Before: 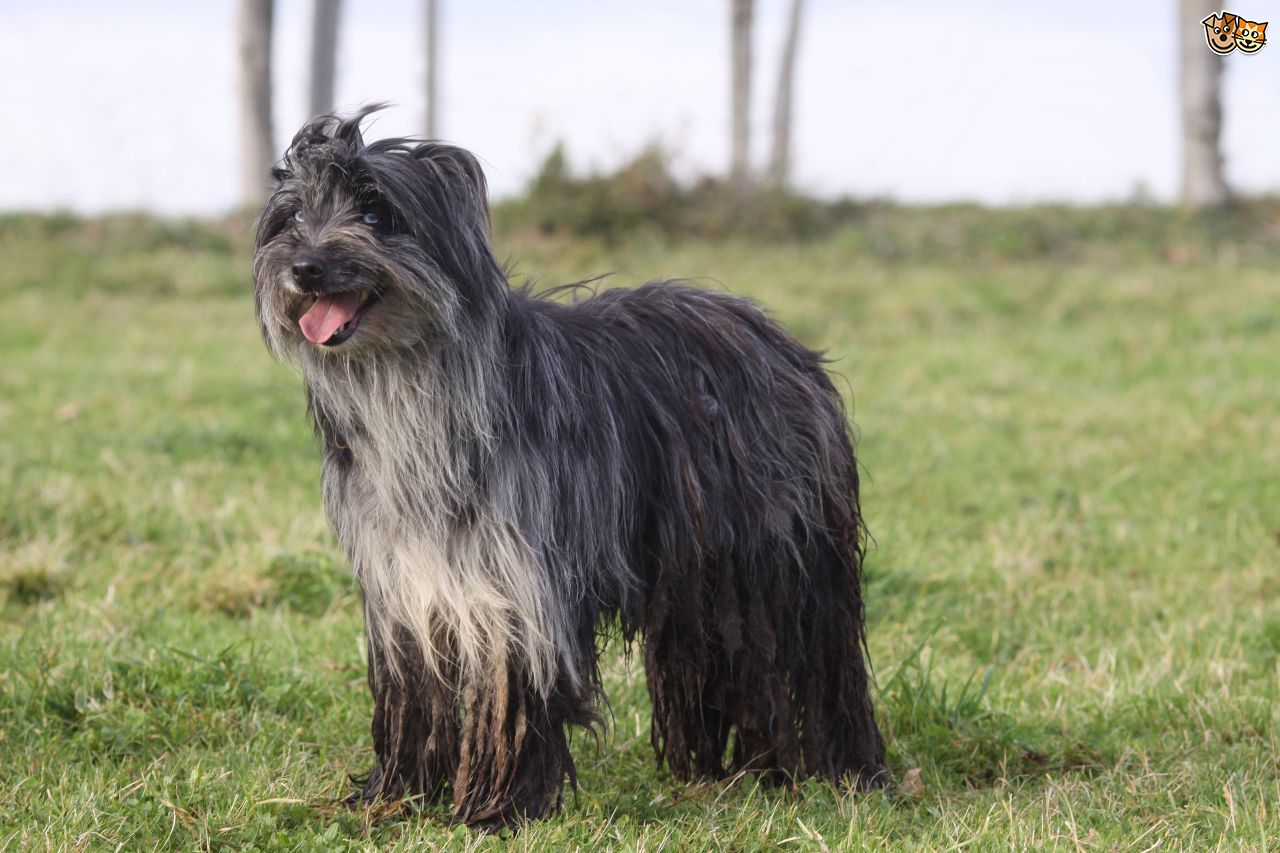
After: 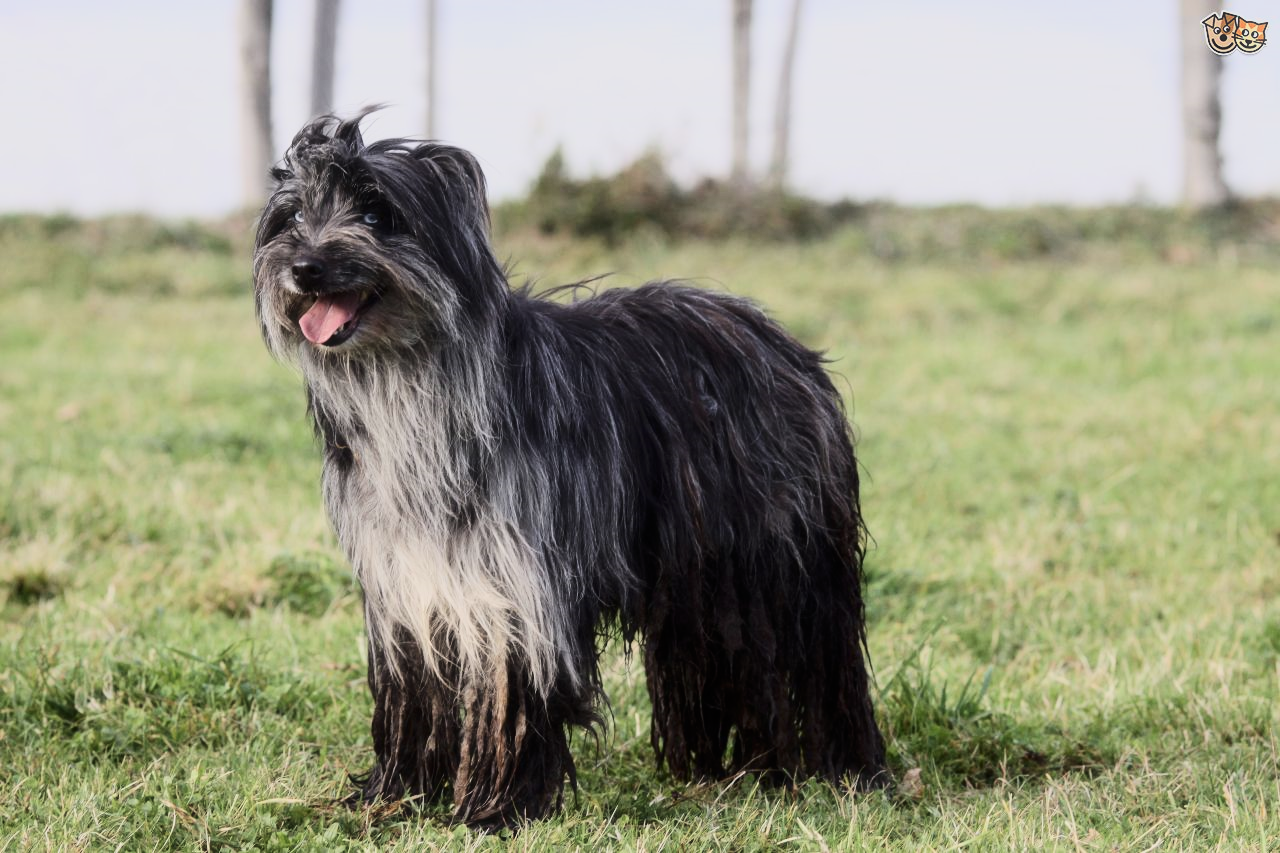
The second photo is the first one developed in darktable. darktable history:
contrast brightness saturation: contrast 0.286
haze removal: strength -0.103, compatibility mode true, adaptive false
filmic rgb: black relative exposure -7.65 EV, white relative exposure 4.56 EV, threshold 3.03 EV, hardness 3.61, contrast 0.995, color science v6 (2022), enable highlight reconstruction true
